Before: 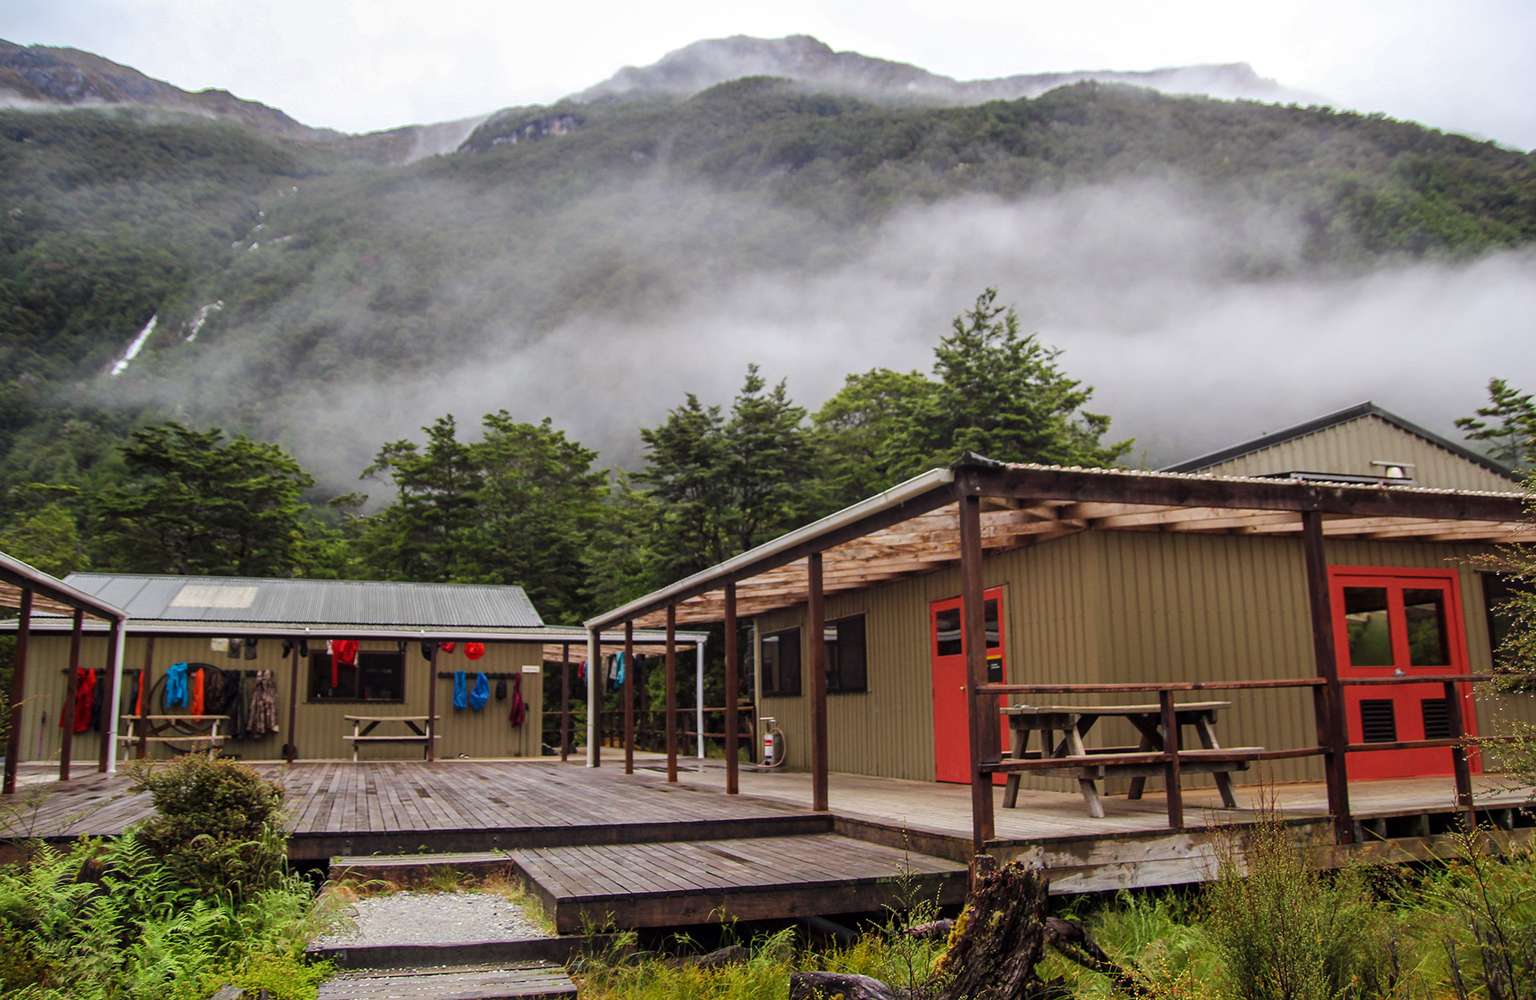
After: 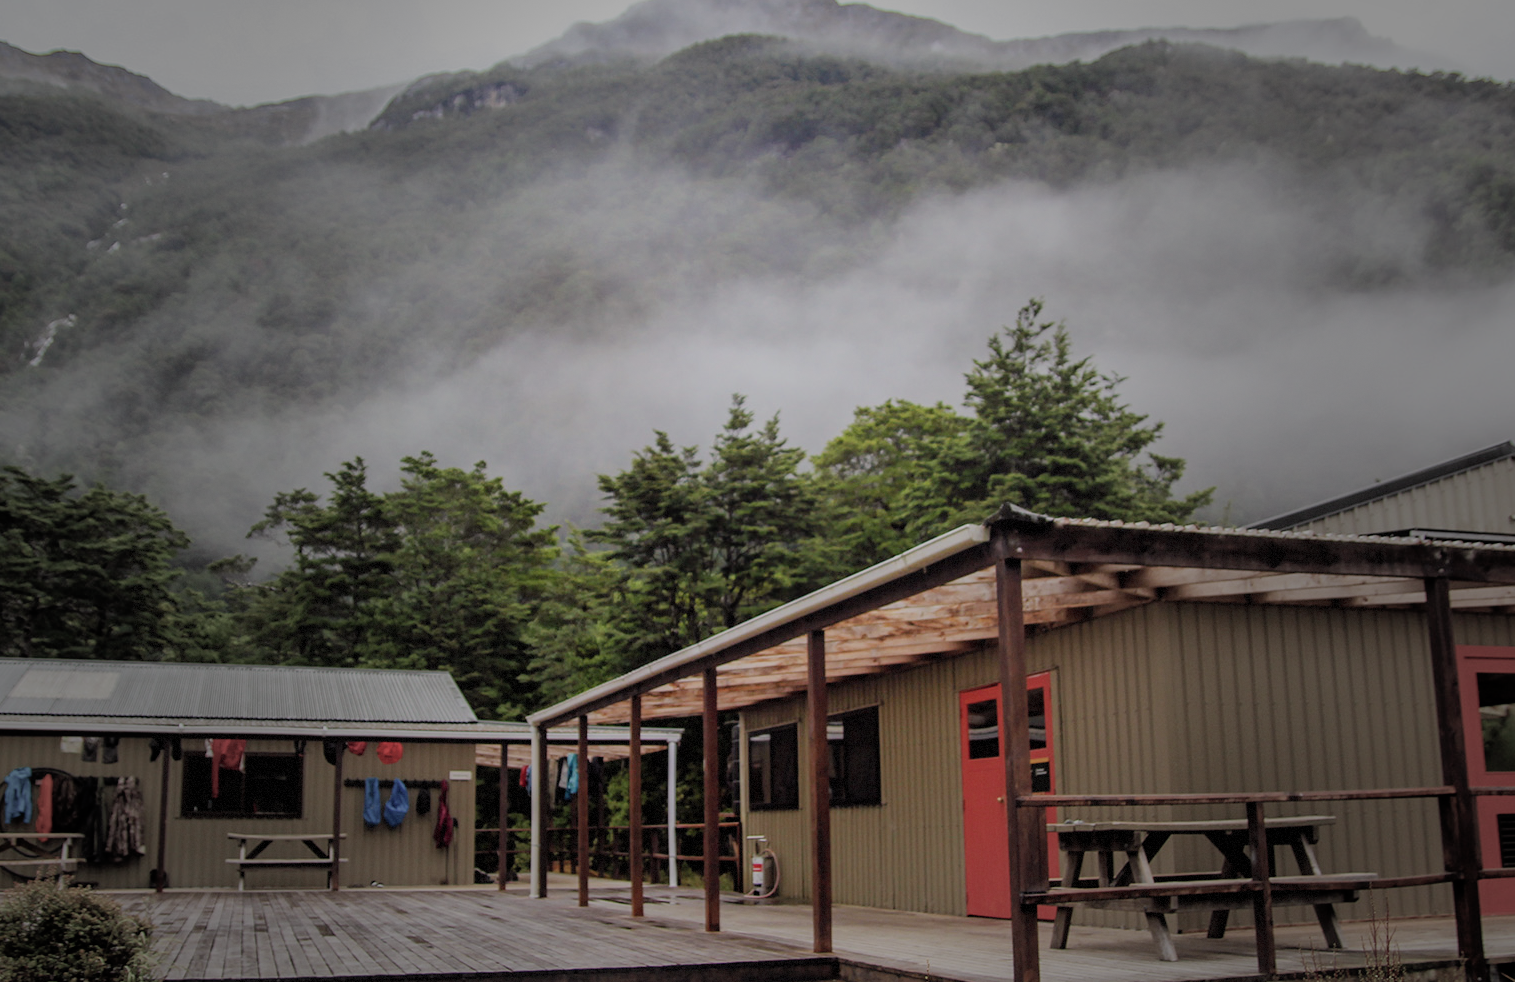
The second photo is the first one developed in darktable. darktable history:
shadows and highlights: on, module defaults
crop and rotate: left 10.575%, top 5.019%, right 10.491%, bottom 16.39%
filmic rgb: black relative exposure -7.65 EV, white relative exposure 4.56 EV, hardness 3.61
color balance rgb: linear chroma grading › shadows -2.454%, linear chroma grading › highlights -14.263%, linear chroma grading › global chroma -9.917%, linear chroma grading › mid-tones -10.302%, perceptual saturation grading › global saturation 25.161%
vignetting: fall-off start 16.63%, fall-off radius 99.66%, width/height ratio 0.716, dithering 8-bit output, unbound false
